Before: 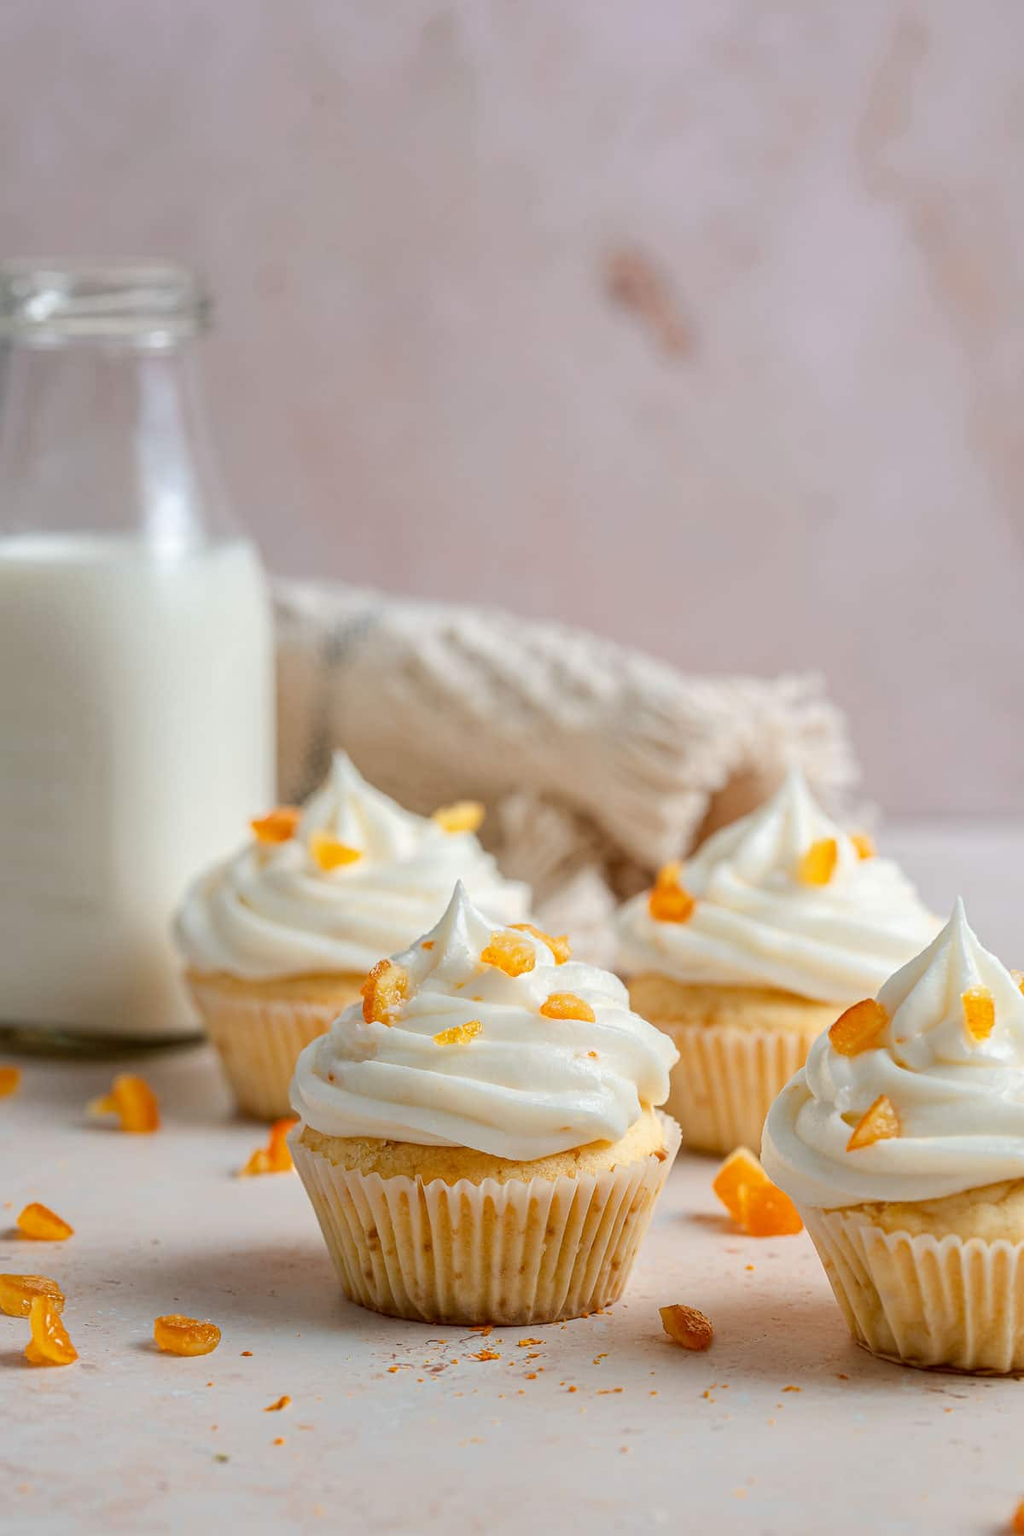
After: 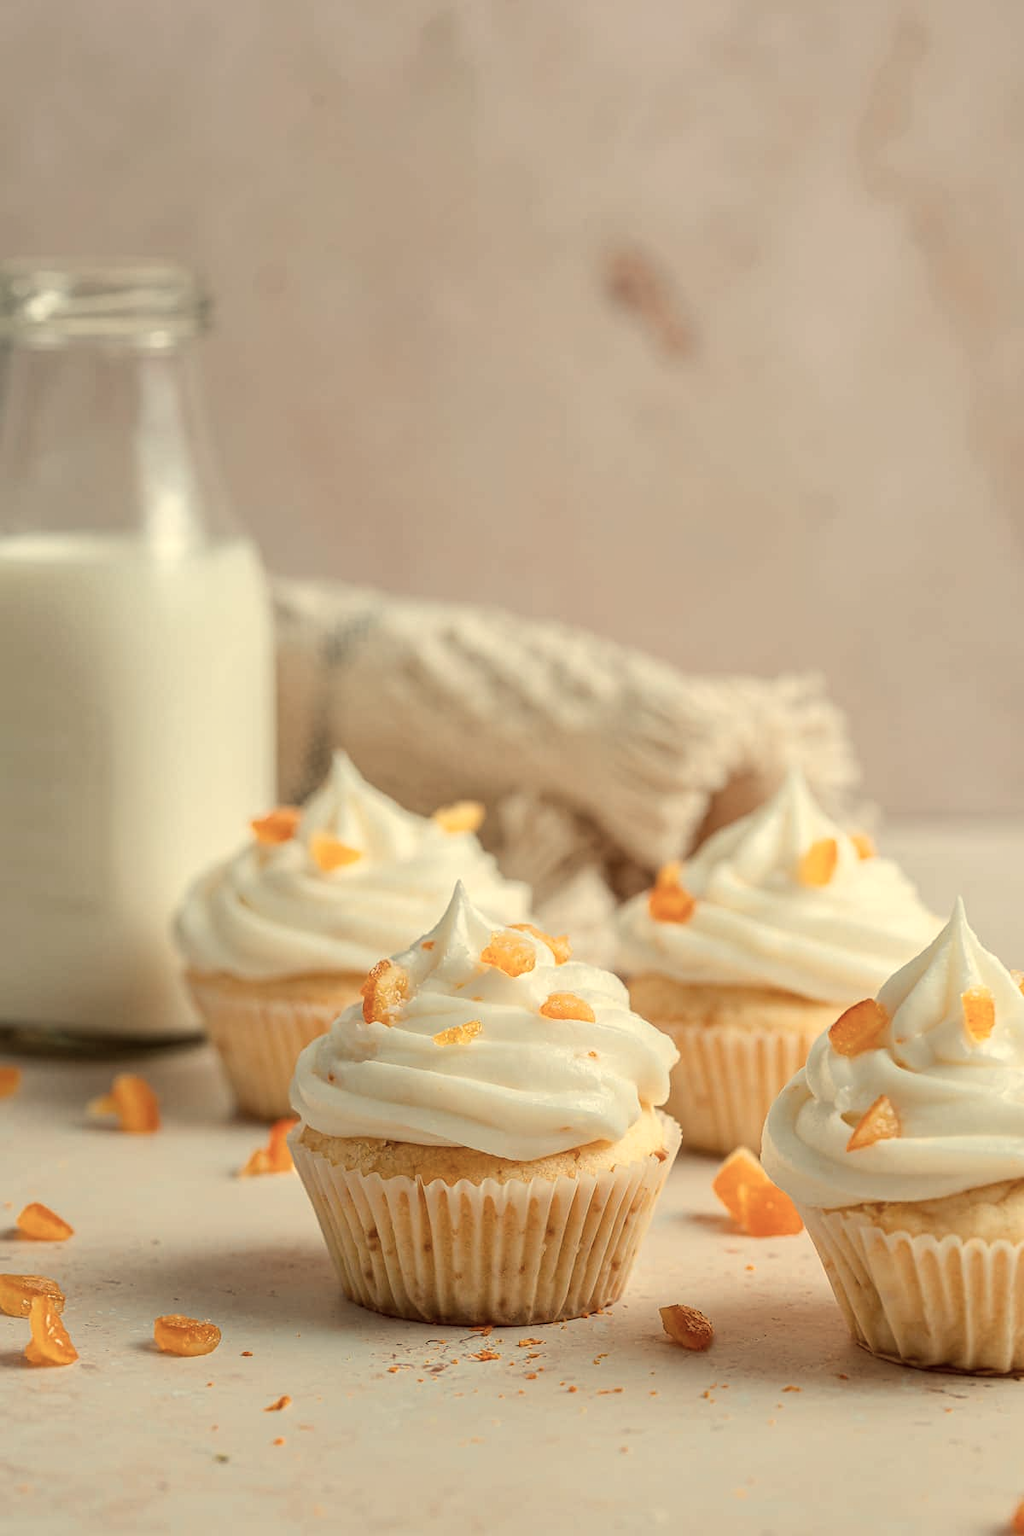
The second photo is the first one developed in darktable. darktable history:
white balance: red 1.08, blue 0.791
contrast brightness saturation: contrast 0.06, brightness -0.01, saturation -0.23
